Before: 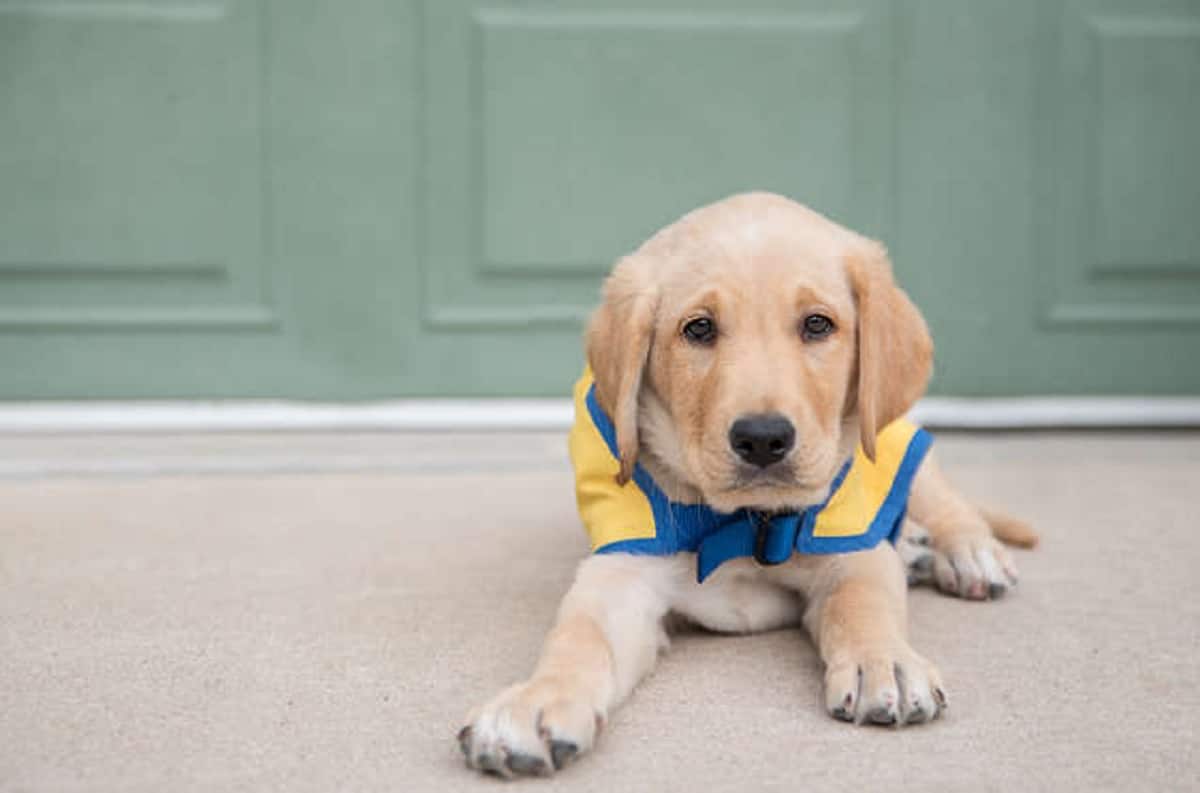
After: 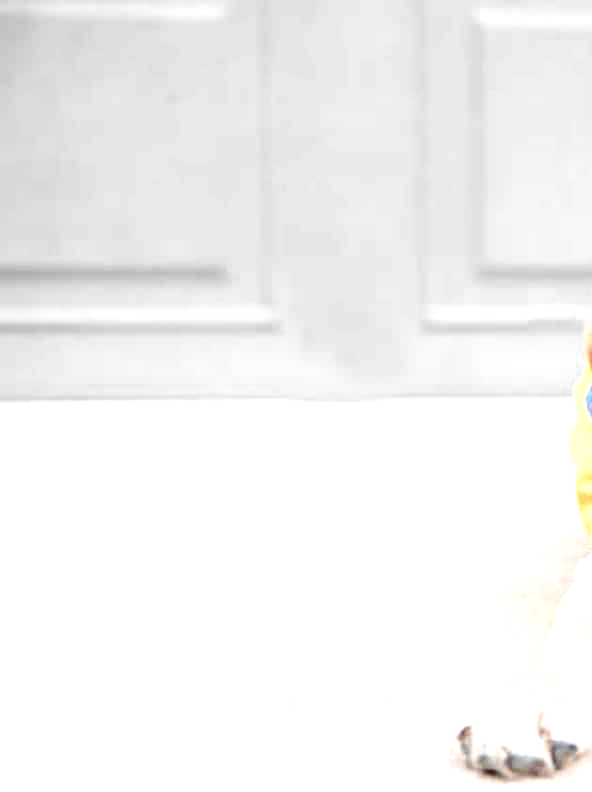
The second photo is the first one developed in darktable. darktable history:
crop and rotate: left 0.04%, top 0%, right 50.55%
levels: black 8.5%, levels [0.055, 0.477, 0.9]
color zones: curves: ch0 [(0, 0.363) (0.128, 0.373) (0.25, 0.5) (0.402, 0.407) (0.521, 0.525) (0.63, 0.559) (0.729, 0.662) (0.867, 0.471)]; ch1 [(0, 0.515) (0.136, 0.618) (0.25, 0.5) (0.378, 0) (0.516, 0) (0.622, 0.593) (0.737, 0.819) (0.87, 0.593)]; ch2 [(0, 0.529) (0.128, 0.471) (0.282, 0.451) (0.386, 0.662) (0.516, 0.525) (0.633, 0.554) (0.75, 0.62) (0.875, 0.441)]
exposure: exposure 0.298 EV, compensate exposure bias true, compensate highlight preservation false
base curve: curves: ch0 [(0, 0) (0.028, 0.03) (0.121, 0.232) (0.46, 0.748) (0.859, 0.968) (1, 1)], preserve colors none
tone equalizer: -8 EV 0.083 EV
